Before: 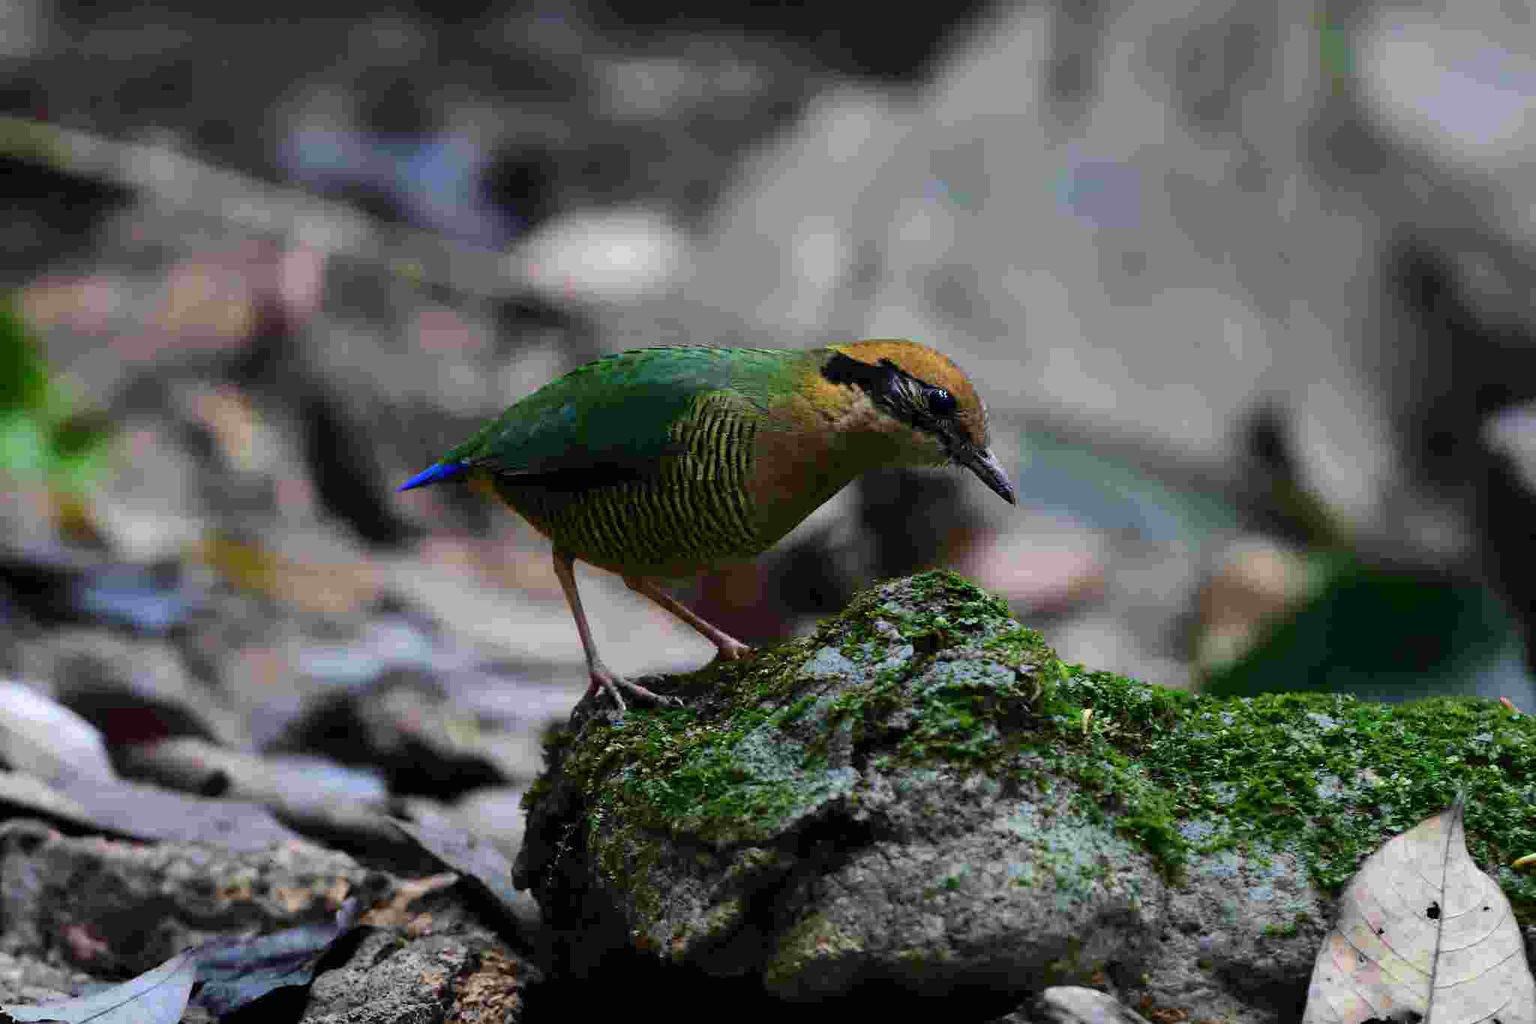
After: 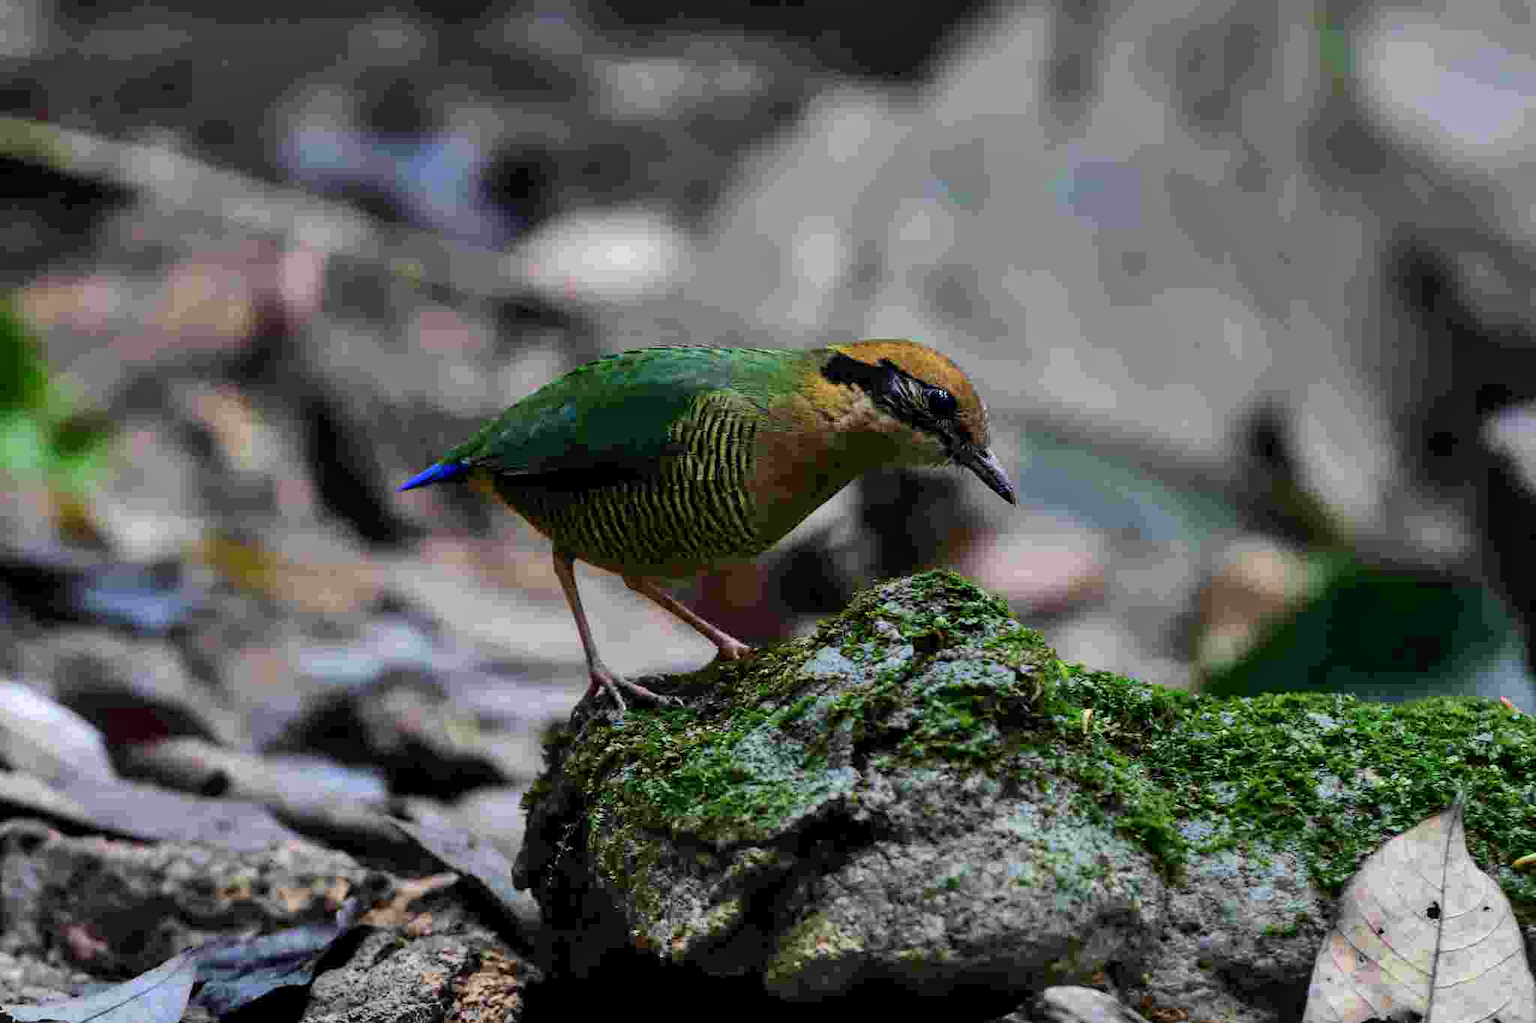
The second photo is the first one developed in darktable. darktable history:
shadows and highlights: shadows 43.71, white point adjustment -1.46, soften with gaussian
local contrast: on, module defaults
